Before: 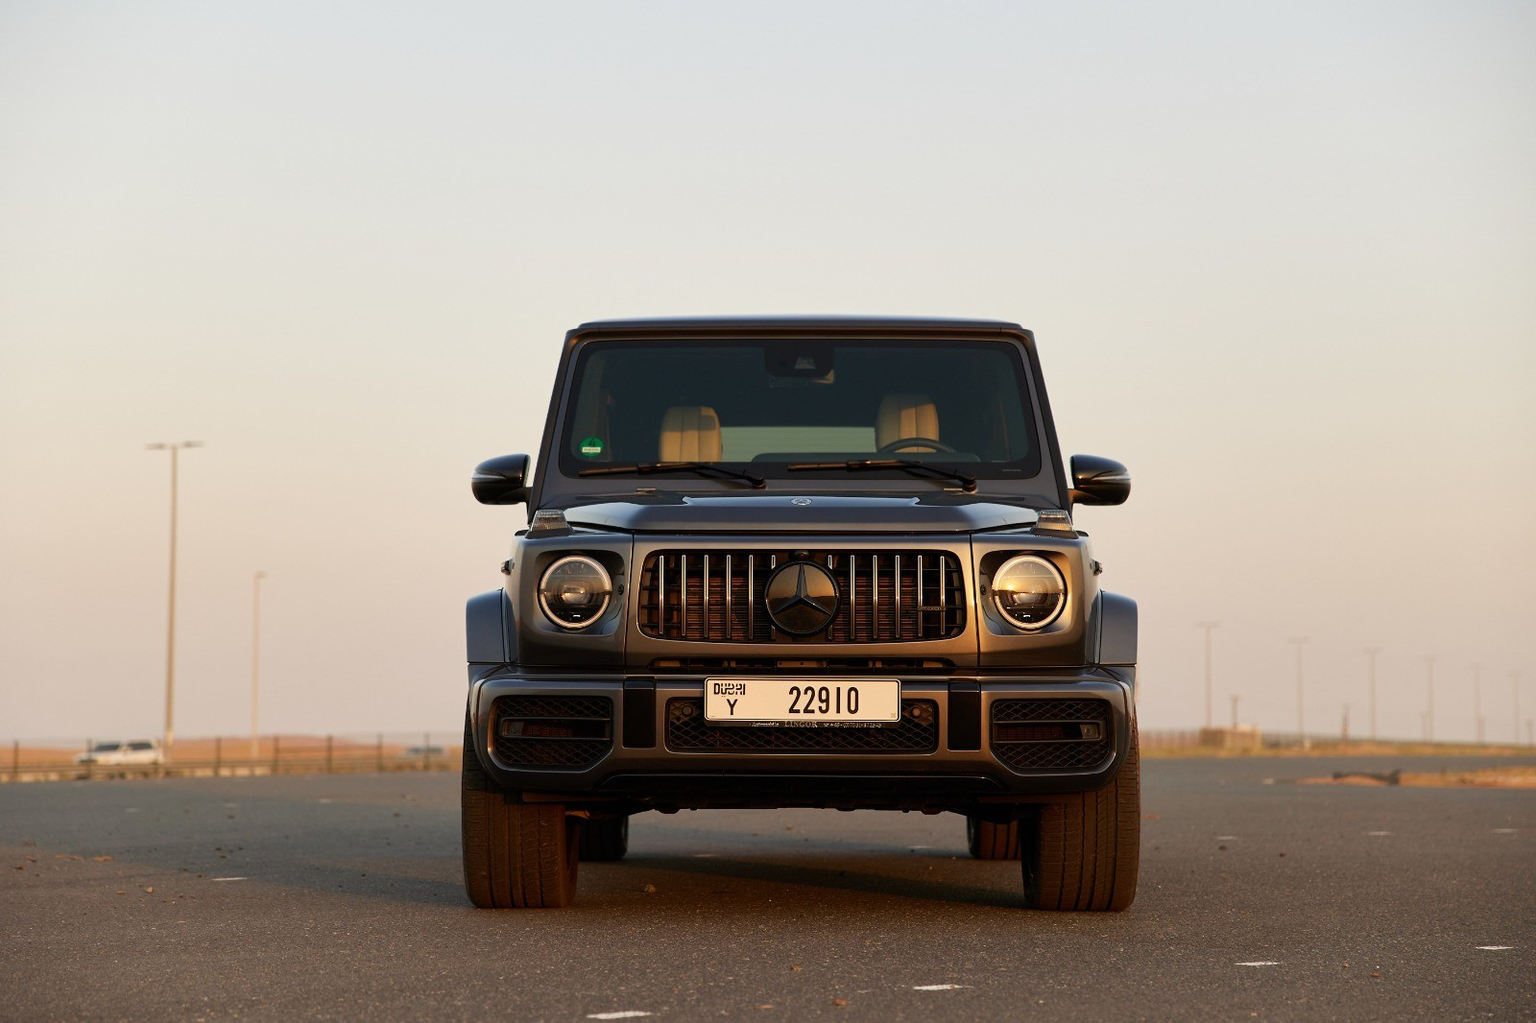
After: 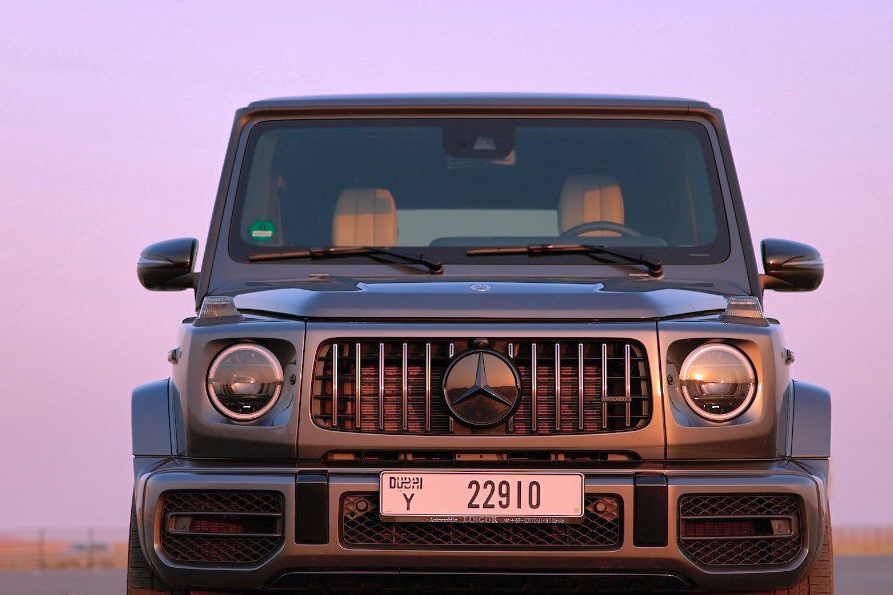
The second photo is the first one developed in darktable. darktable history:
shadows and highlights: shadows 60, highlights -60
crop and rotate: left 22.13%, top 22.054%, right 22.026%, bottom 22.102%
white balance: red 1.188, blue 1.11
color correction: highlights a* -9.73, highlights b* -21.22
